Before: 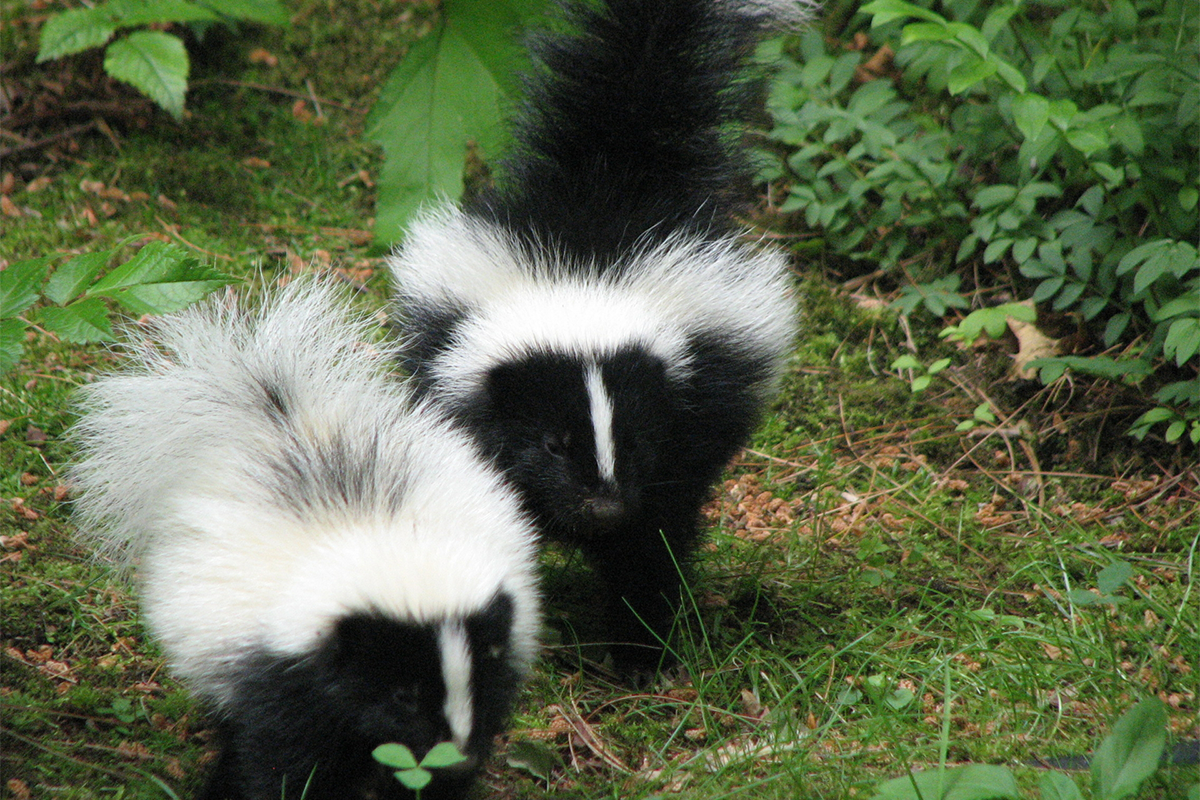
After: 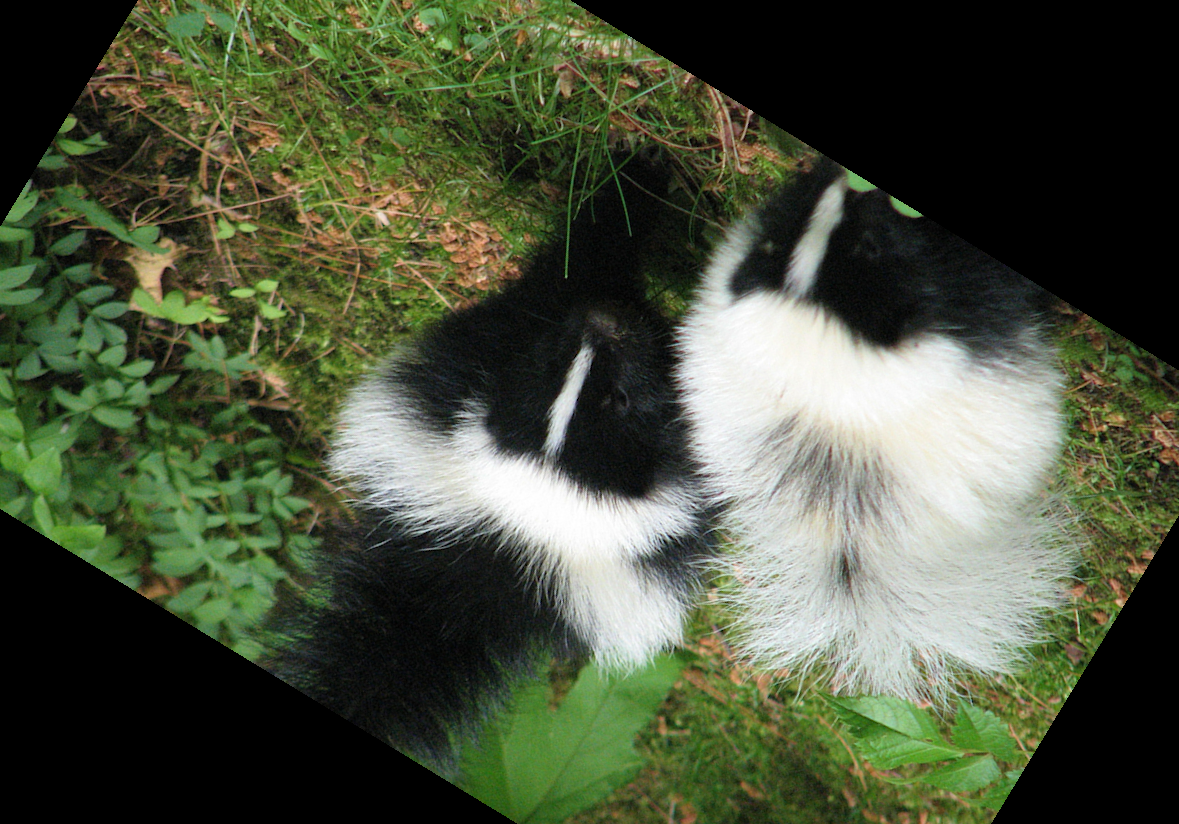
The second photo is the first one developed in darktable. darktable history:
crop and rotate: angle 148.68°, left 9.111%, top 15.603%, right 4.588%, bottom 17.041%
velvia: strength 21.76%
rotate and perspective: rotation -3.52°, crop left 0.036, crop right 0.964, crop top 0.081, crop bottom 0.919
